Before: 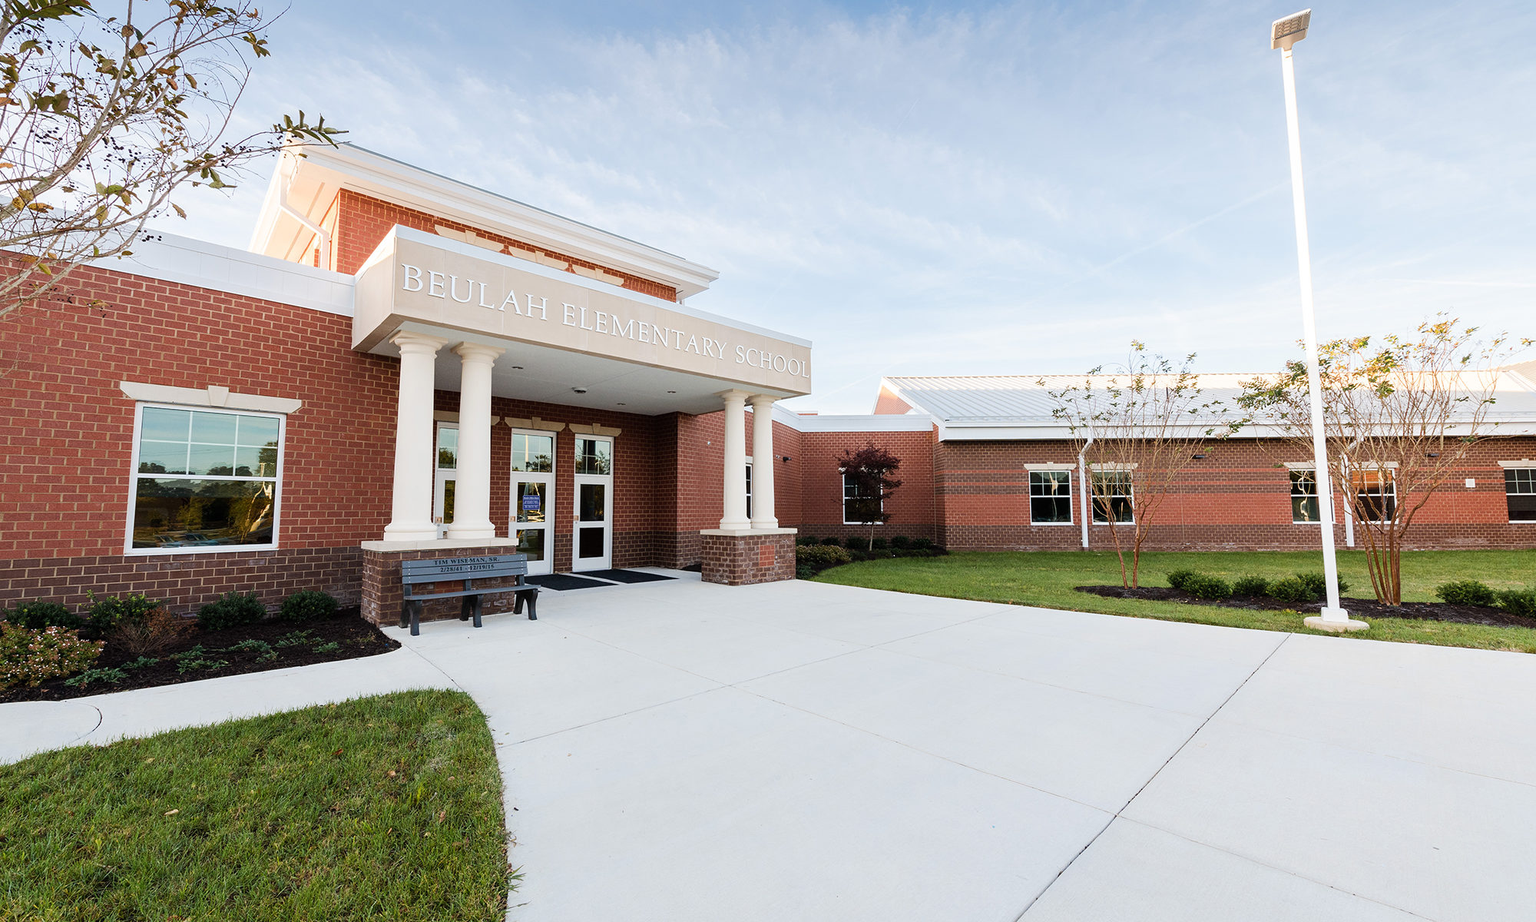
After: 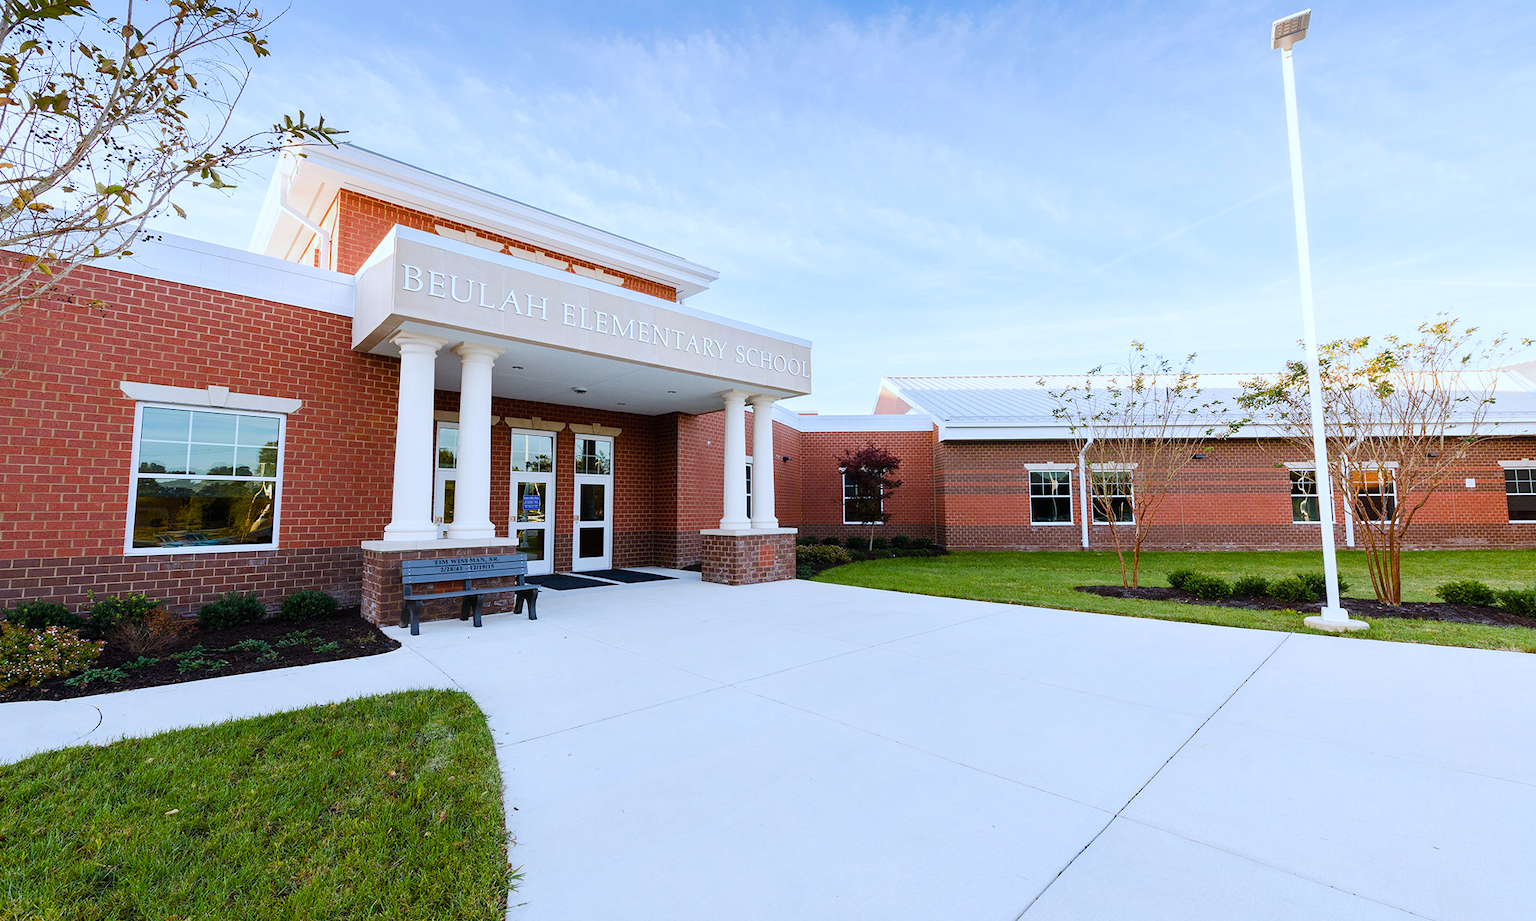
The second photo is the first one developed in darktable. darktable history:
white balance: red 0.931, blue 1.11
color balance rgb: perceptual saturation grading › global saturation 35%, perceptual saturation grading › highlights -30%, perceptual saturation grading › shadows 35%, perceptual brilliance grading › global brilliance 3%, perceptual brilliance grading › highlights -3%, perceptual brilliance grading › shadows 3%
